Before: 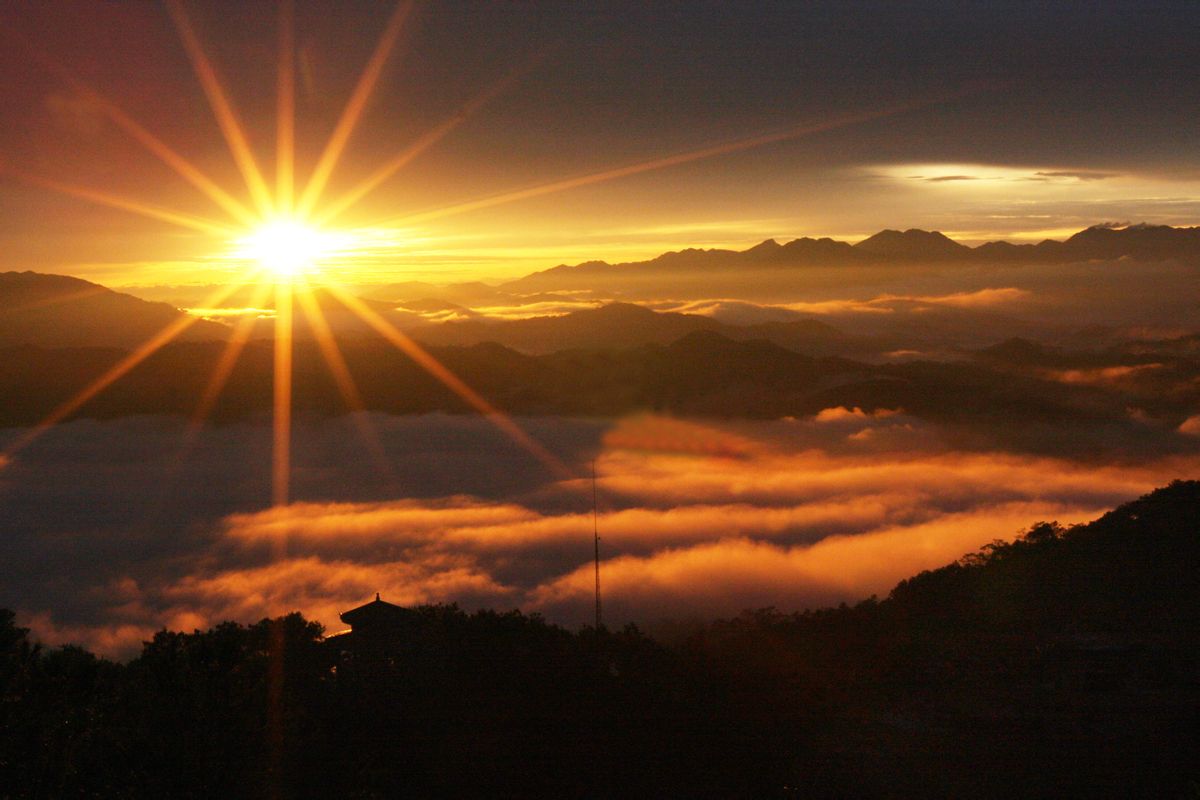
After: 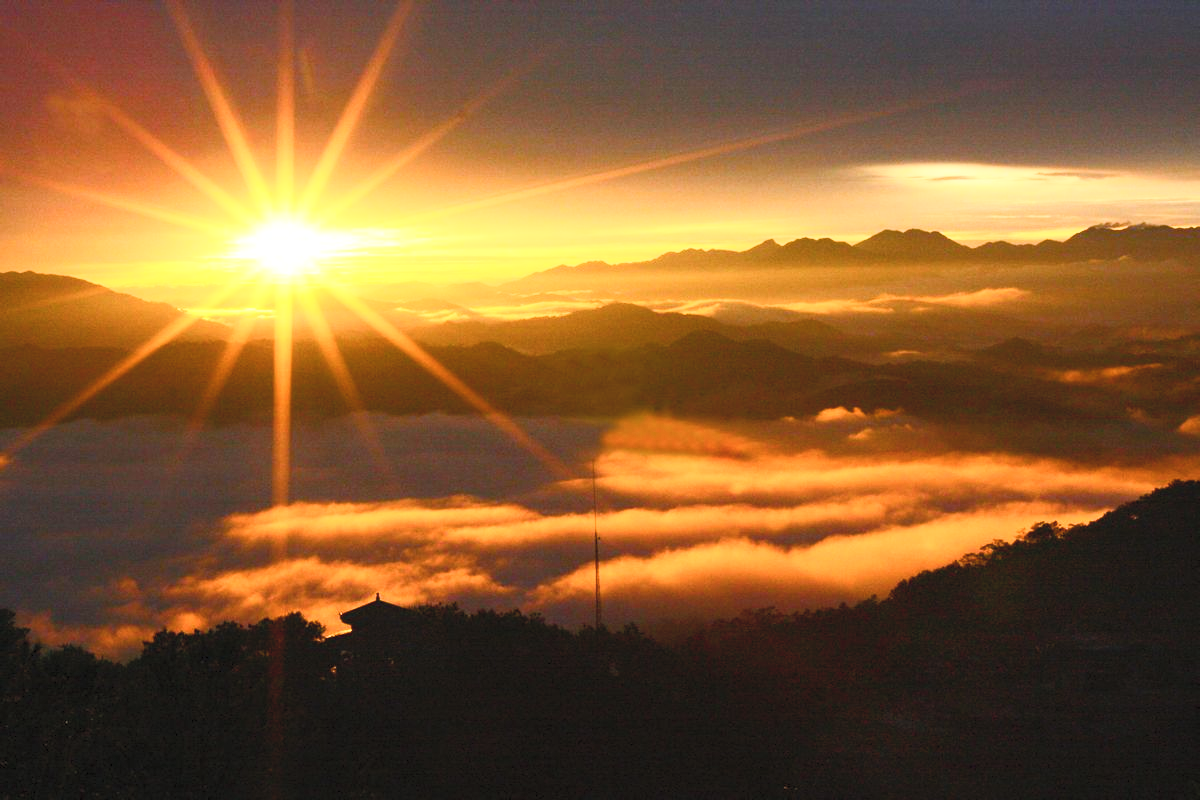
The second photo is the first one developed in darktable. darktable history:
color balance rgb: perceptual saturation grading › global saturation 20%, perceptual saturation grading › highlights -25%, perceptual saturation grading › shadows 50%
contrast brightness saturation: contrast 0.39, brightness 0.53
